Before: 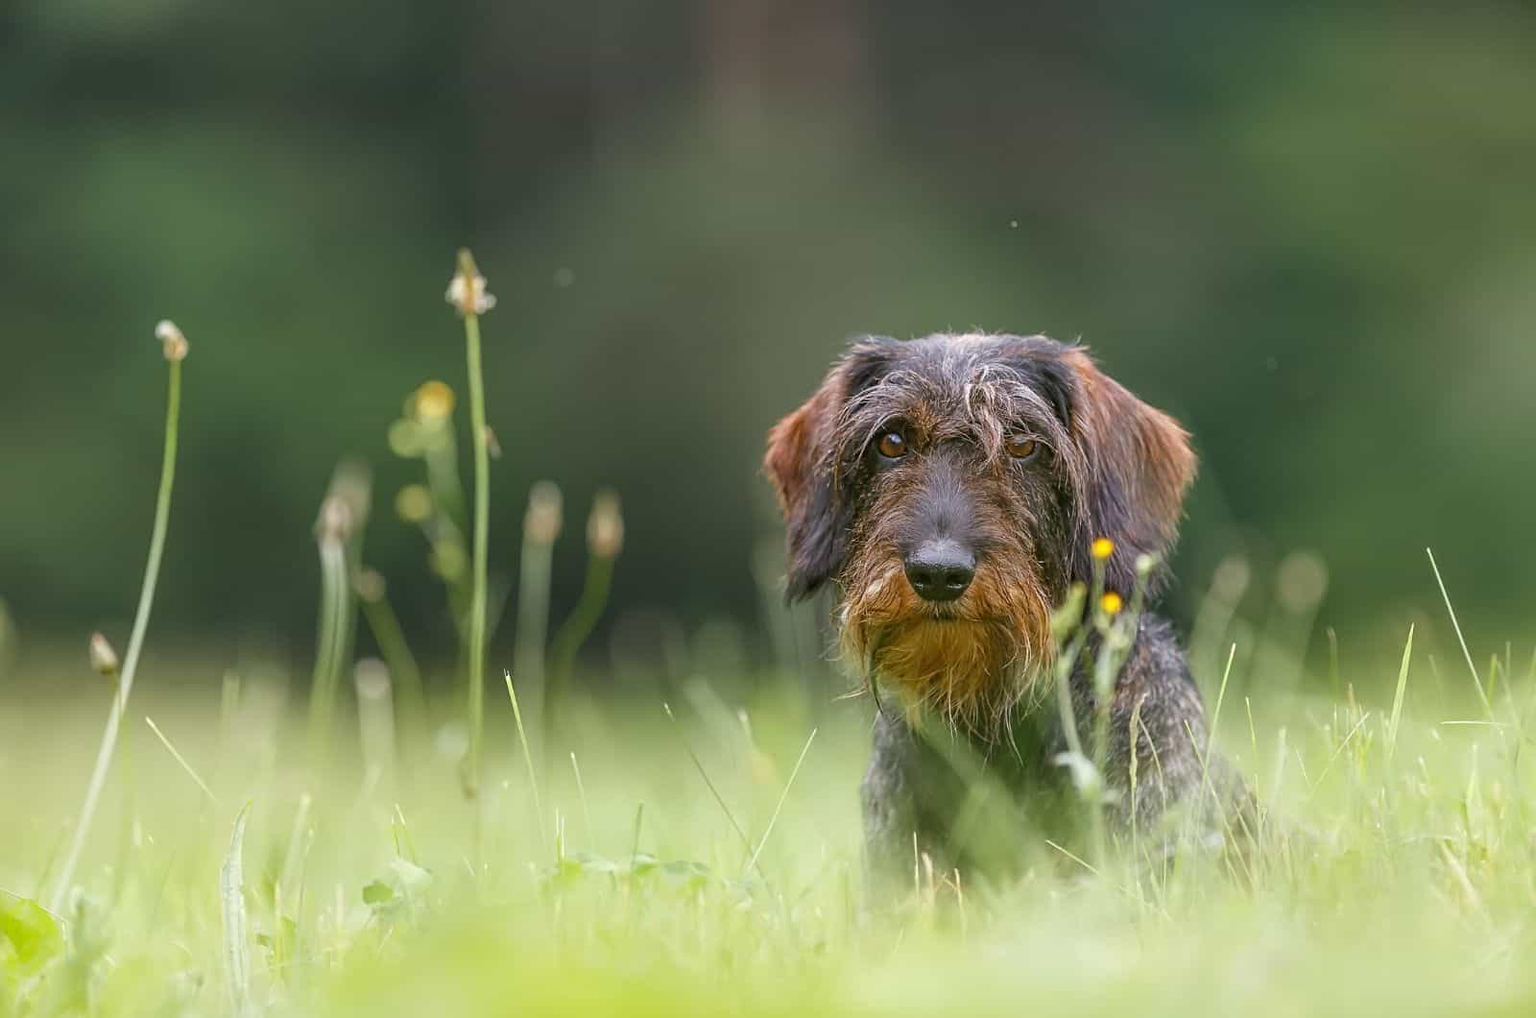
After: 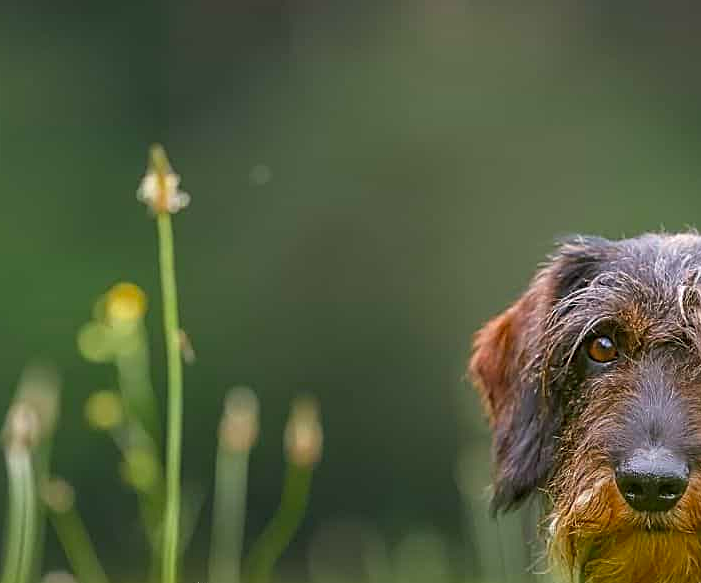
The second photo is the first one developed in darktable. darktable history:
color correction: highlights b* 0.044, saturation 1.29
sharpen: on, module defaults
crop: left 20.478%, top 10.78%, right 35.706%, bottom 34.217%
